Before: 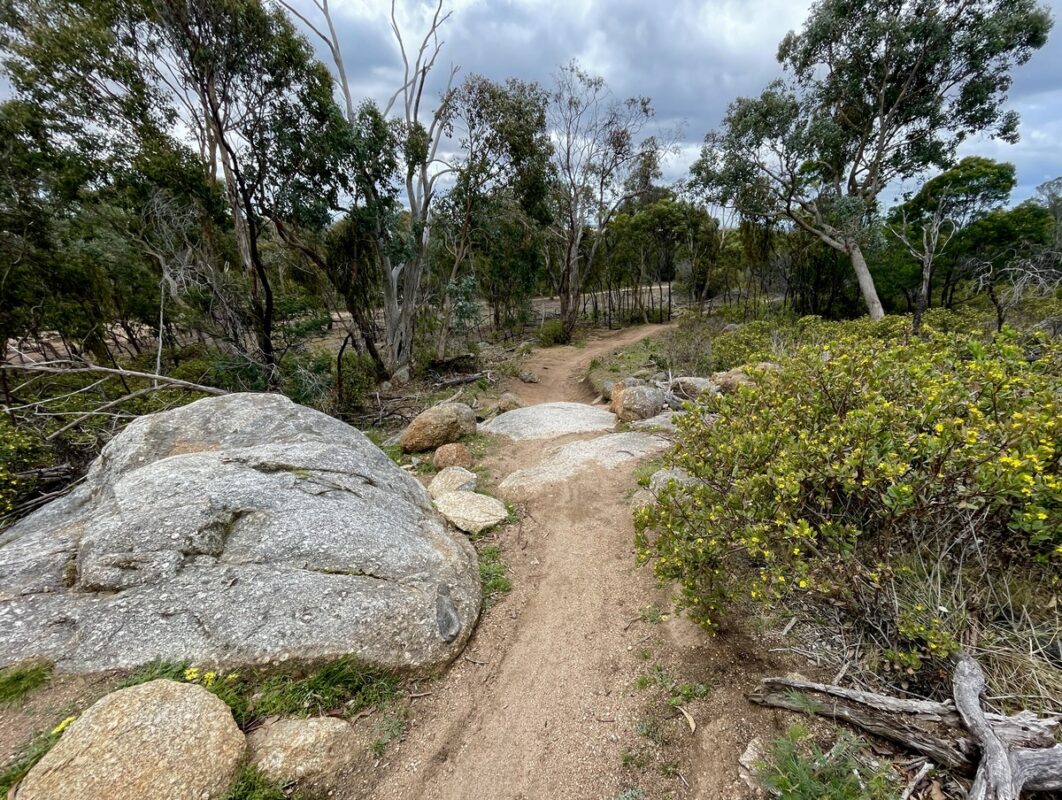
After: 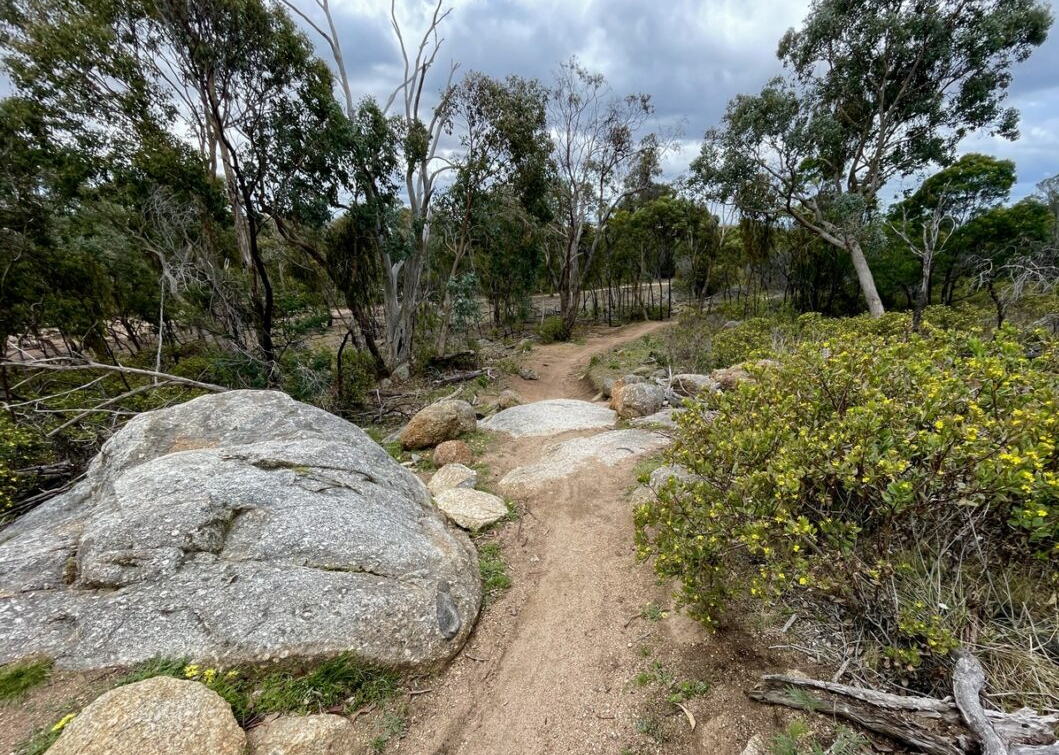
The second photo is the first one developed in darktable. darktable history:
crop: top 0.448%, right 0.258%, bottom 5.057%
